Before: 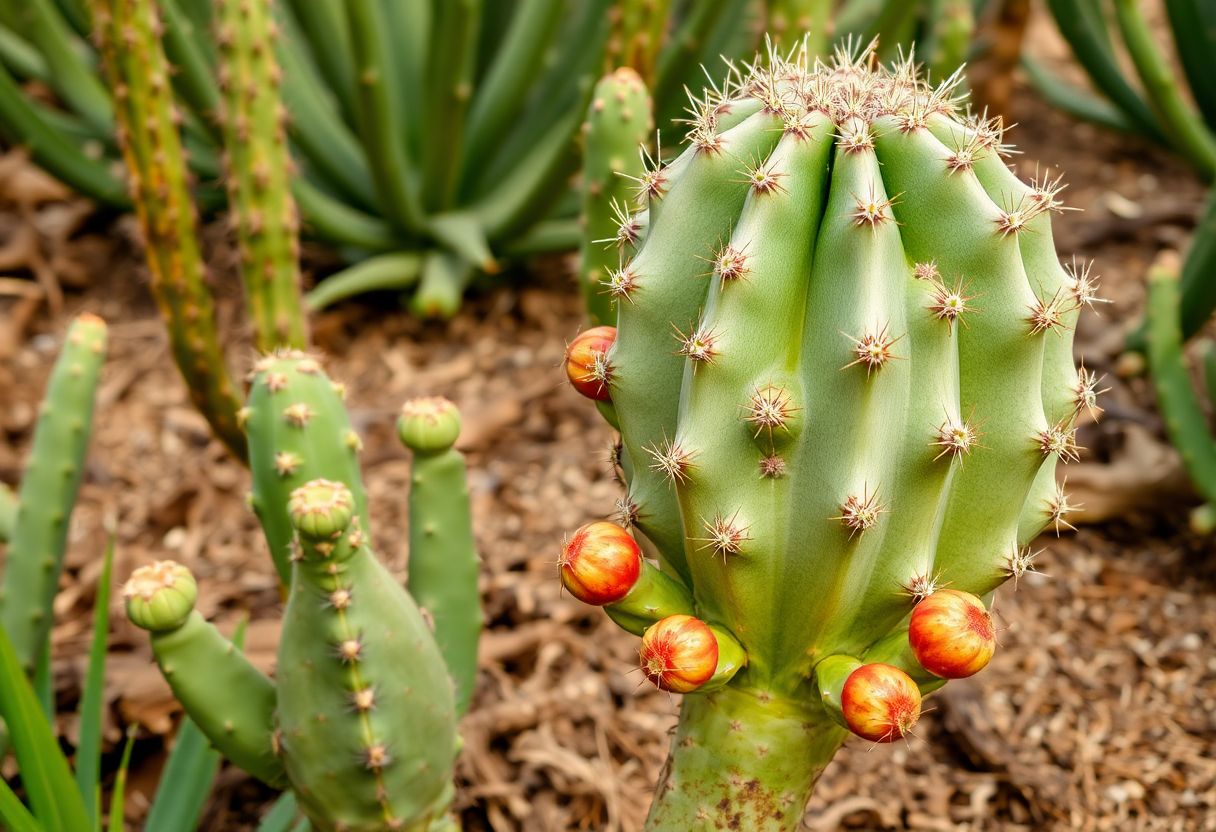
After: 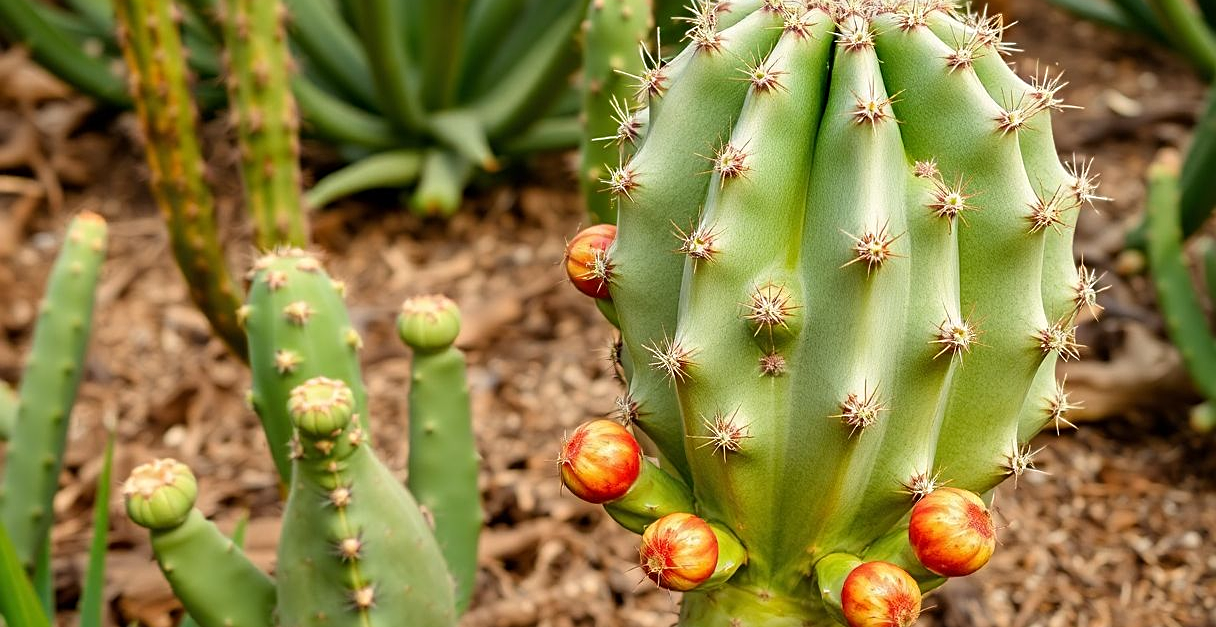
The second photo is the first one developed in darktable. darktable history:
crop and rotate: top 12.324%, bottom 12.219%
sharpen: radius 2.128, amount 0.381, threshold 0.067
